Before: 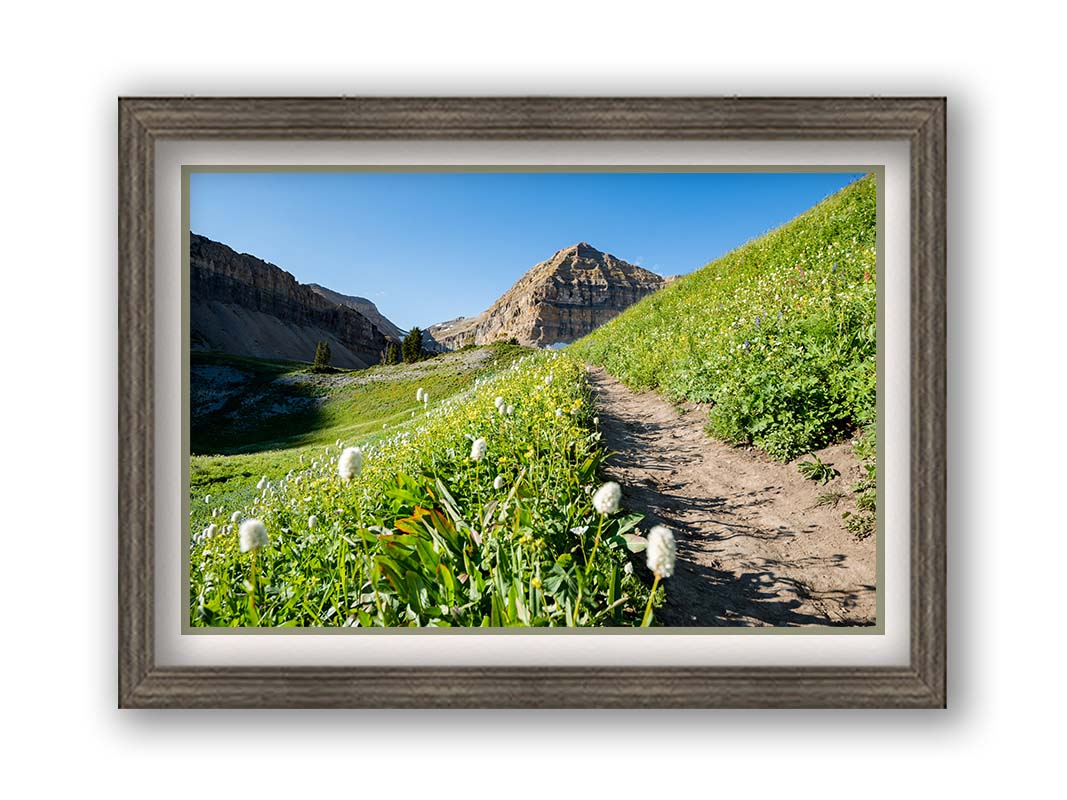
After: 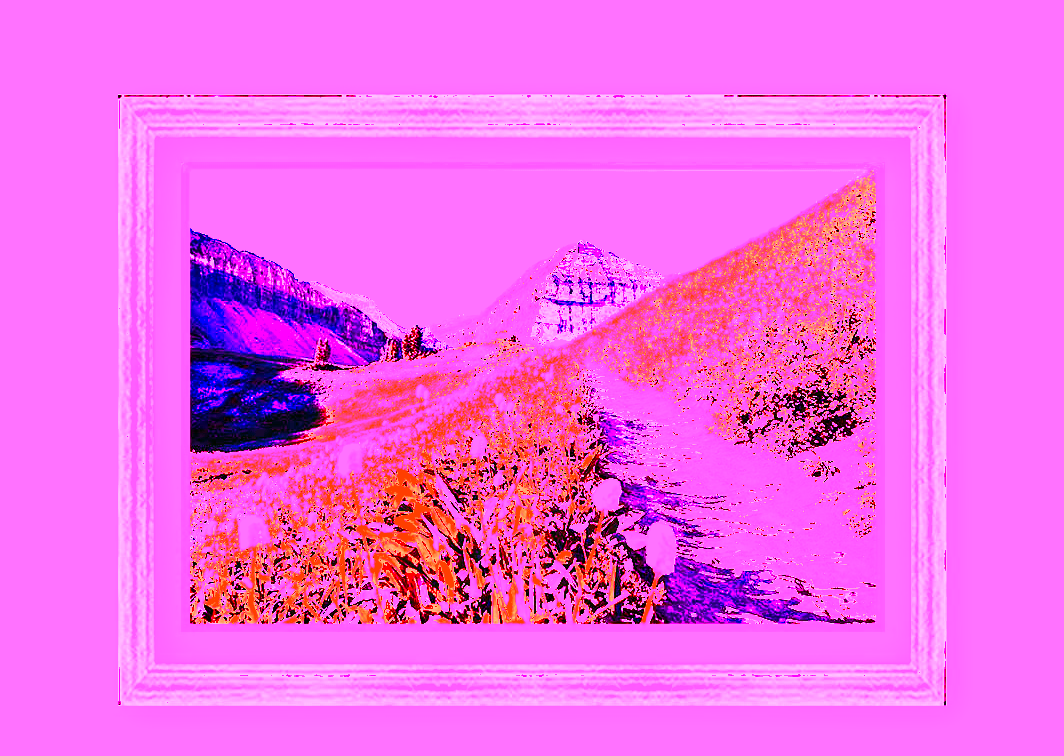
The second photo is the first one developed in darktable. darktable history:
crop: top 0.448%, right 0.264%, bottom 5.045%
shadows and highlights: low approximation 0.01, soften with gaussian
white balance: red 8, blue 8
